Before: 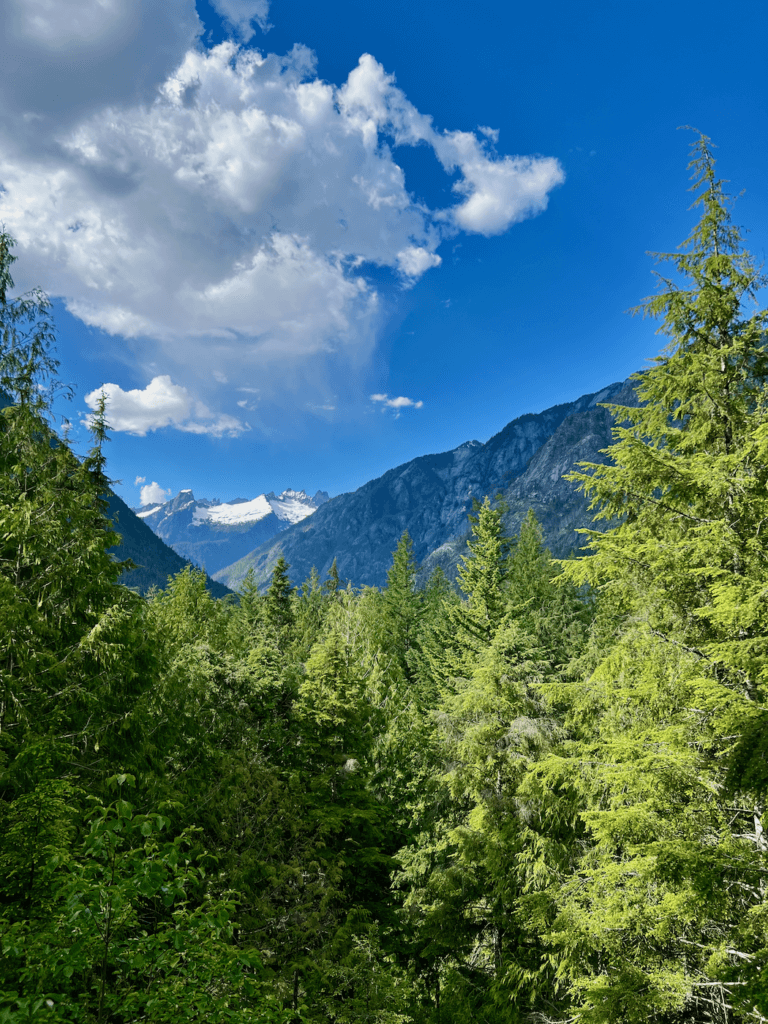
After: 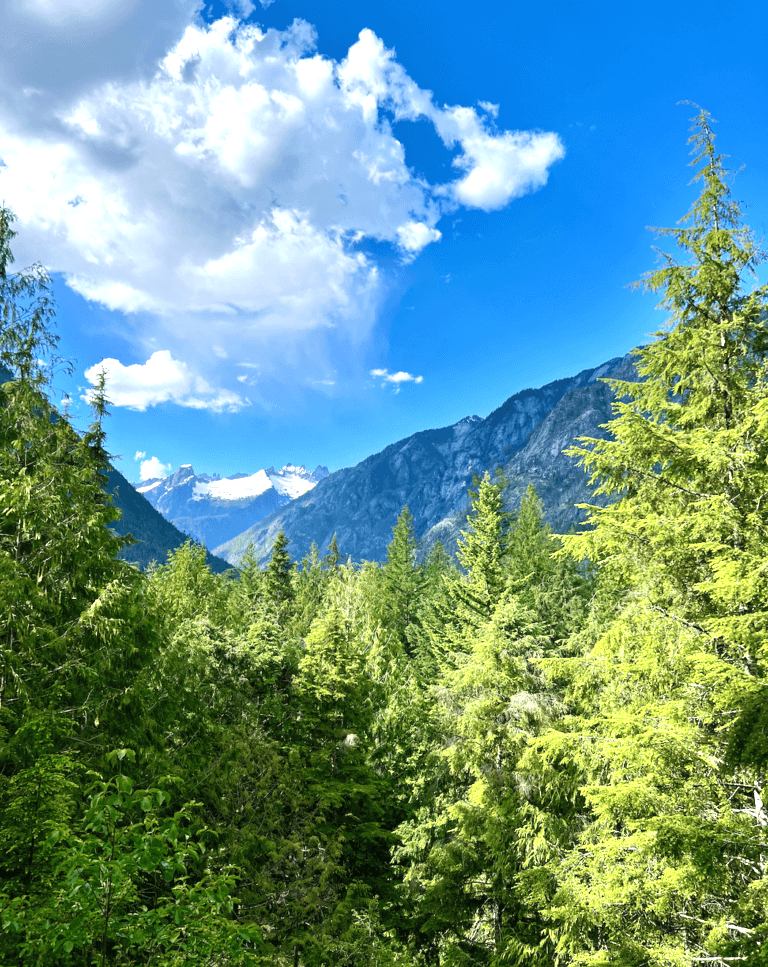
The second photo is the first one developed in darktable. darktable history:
exposure: black level correction 0, exposure 0.9 EV, compensate highlight preservation false
crop and rotate: top 2.479%, bottom 3.018%
